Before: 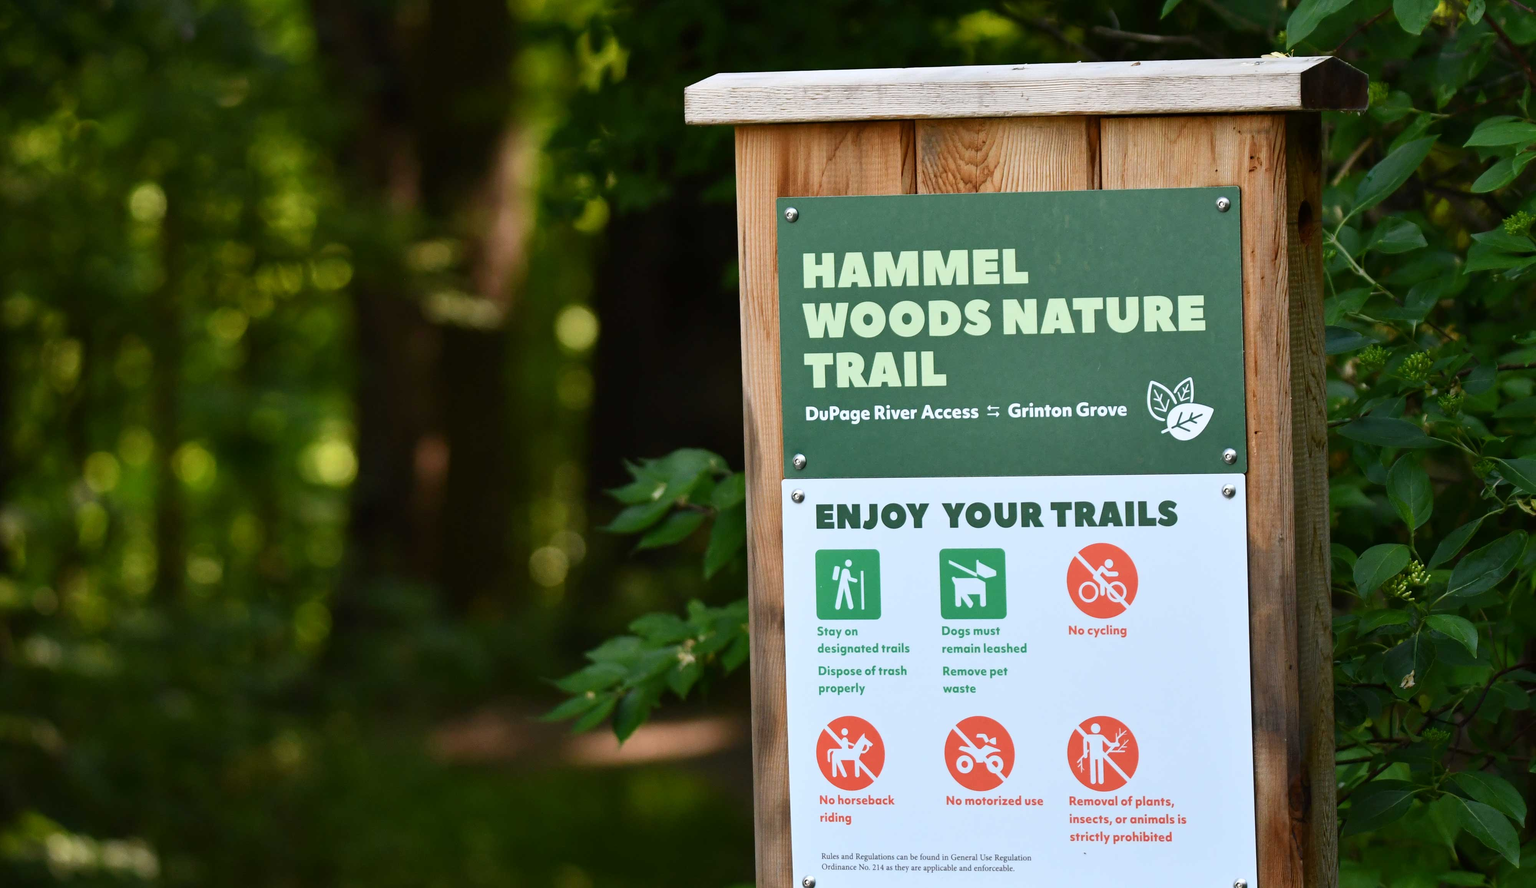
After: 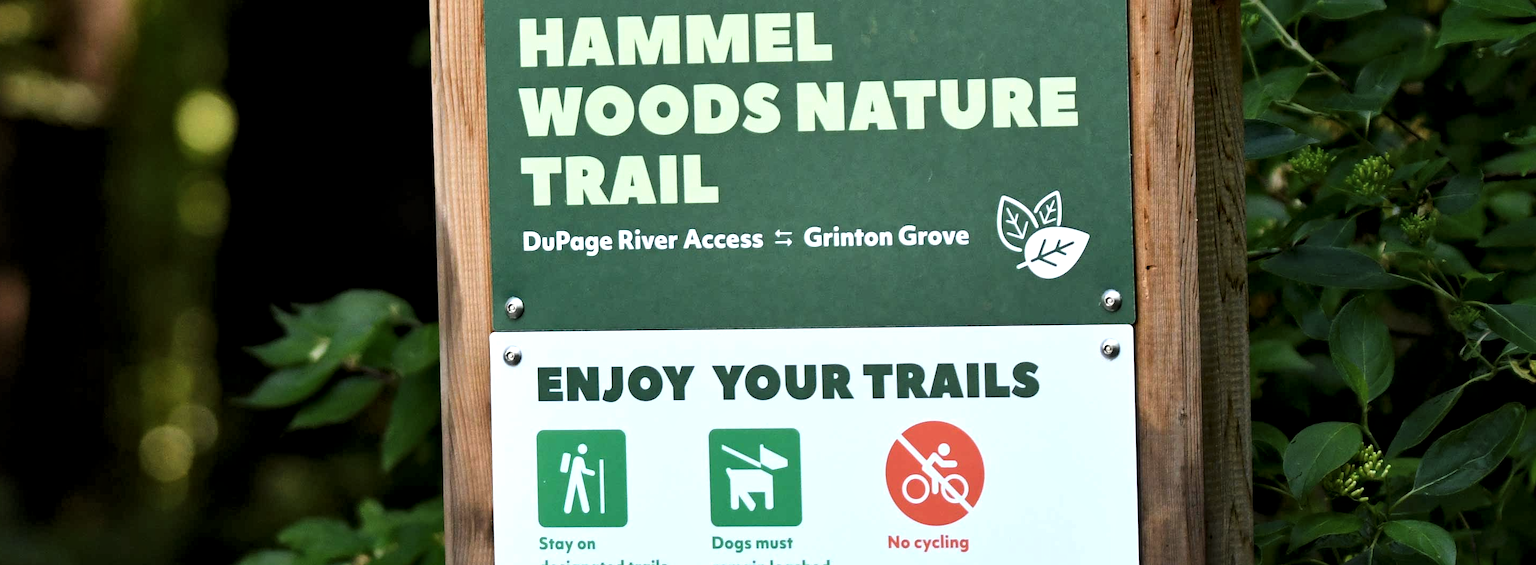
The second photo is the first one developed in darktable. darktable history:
crop and rotate: left 27.938%, top 27.046%, bottom 27.046%
levels: levels [0.052, 0.496, 0.908]
local contrast: mode bilateral grid, contrast 20, coarseness 50, detail 132%, midtone range 0.2
